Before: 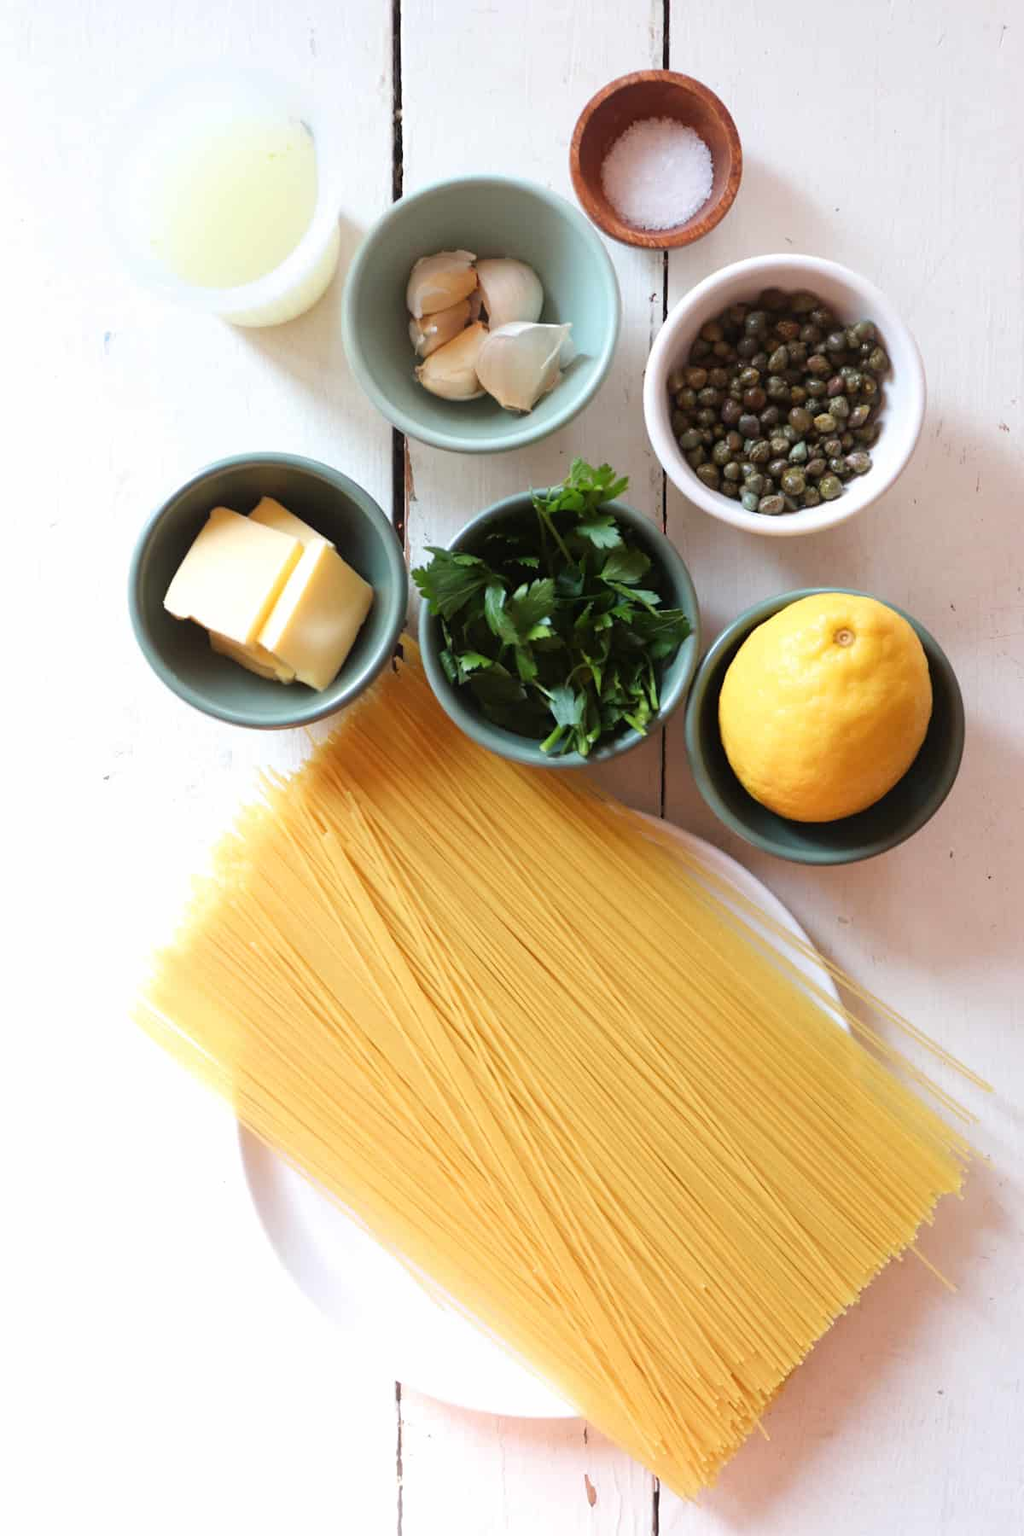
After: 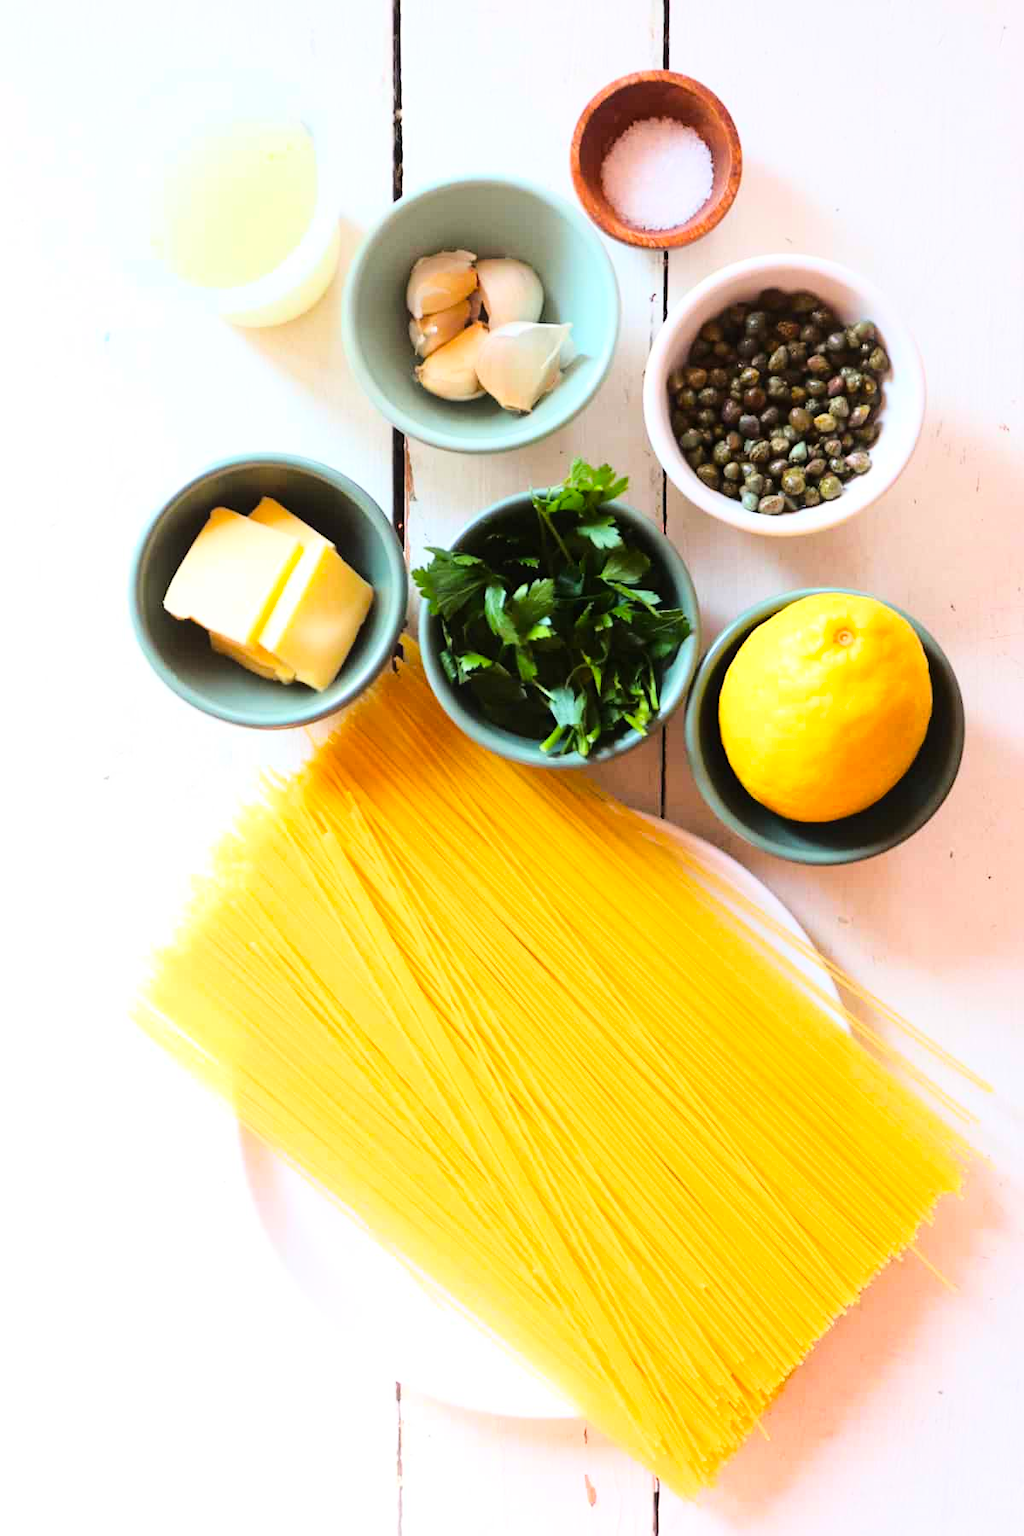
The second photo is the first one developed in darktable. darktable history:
base curve: curves: ch0 [(0, 0) (0.028, 0.03) (0.121, 0.232) (0.46, 0.748) (0.859, 0.968) (1, 1)]
color balance rgb: perceptual saturation grading › global saturation 20%, global vibrance 20%
